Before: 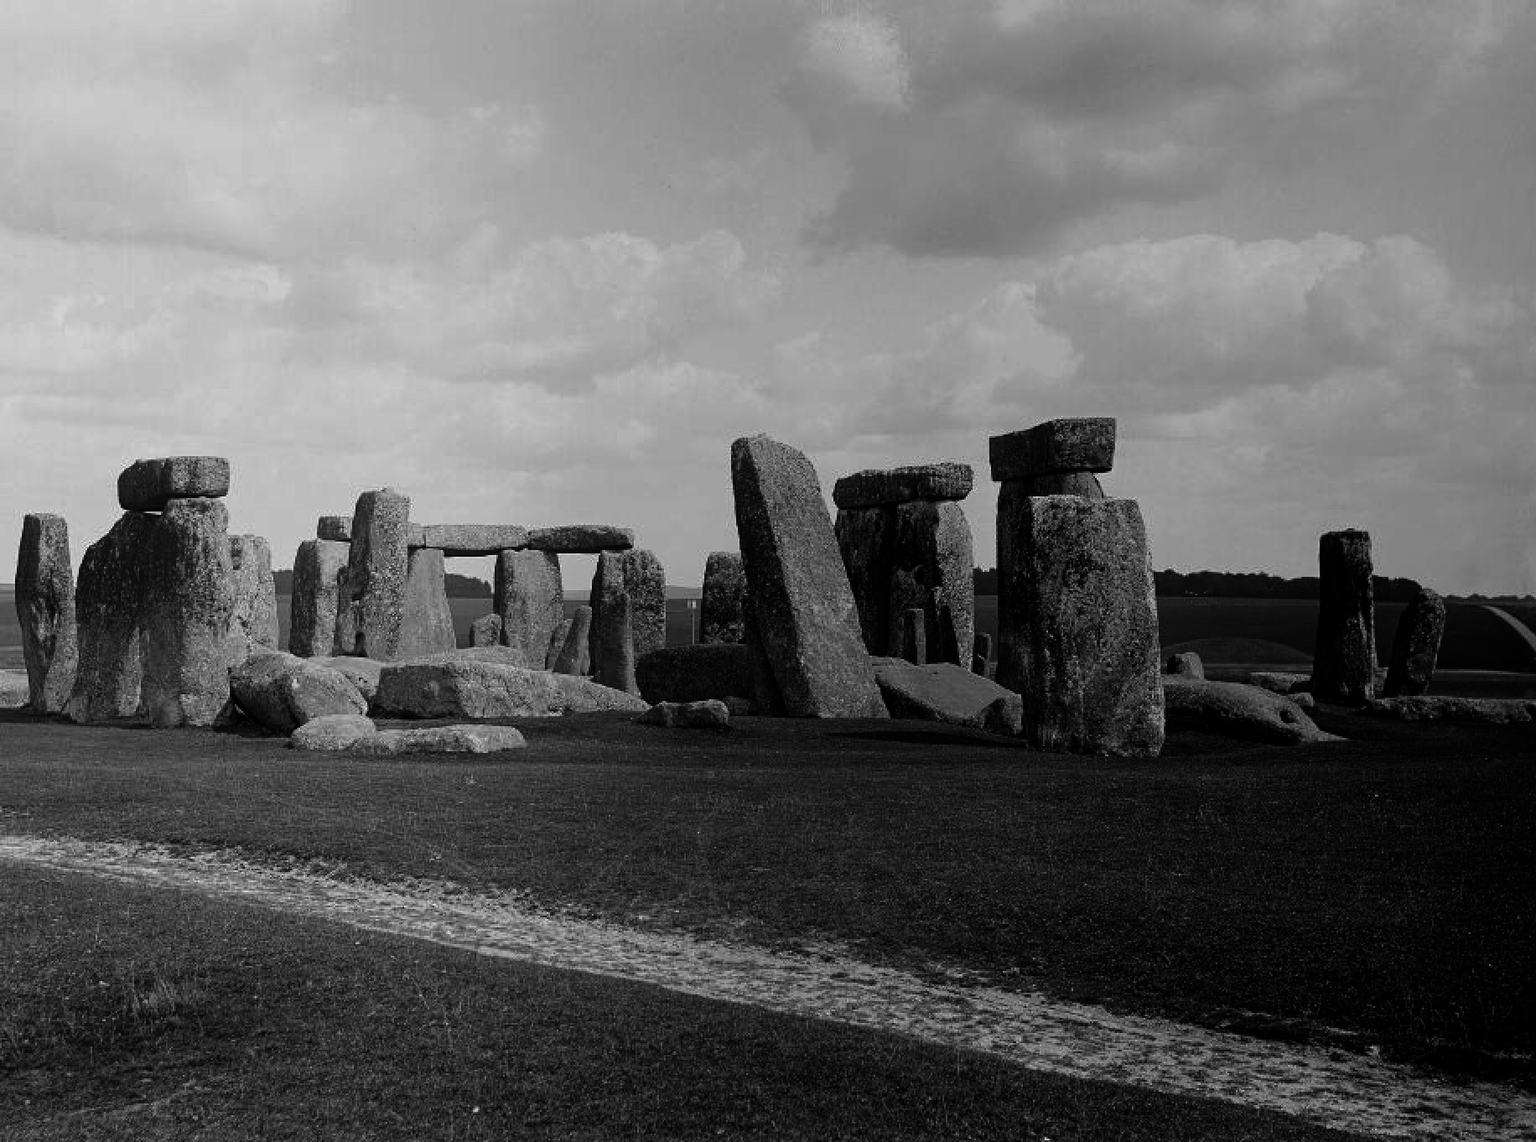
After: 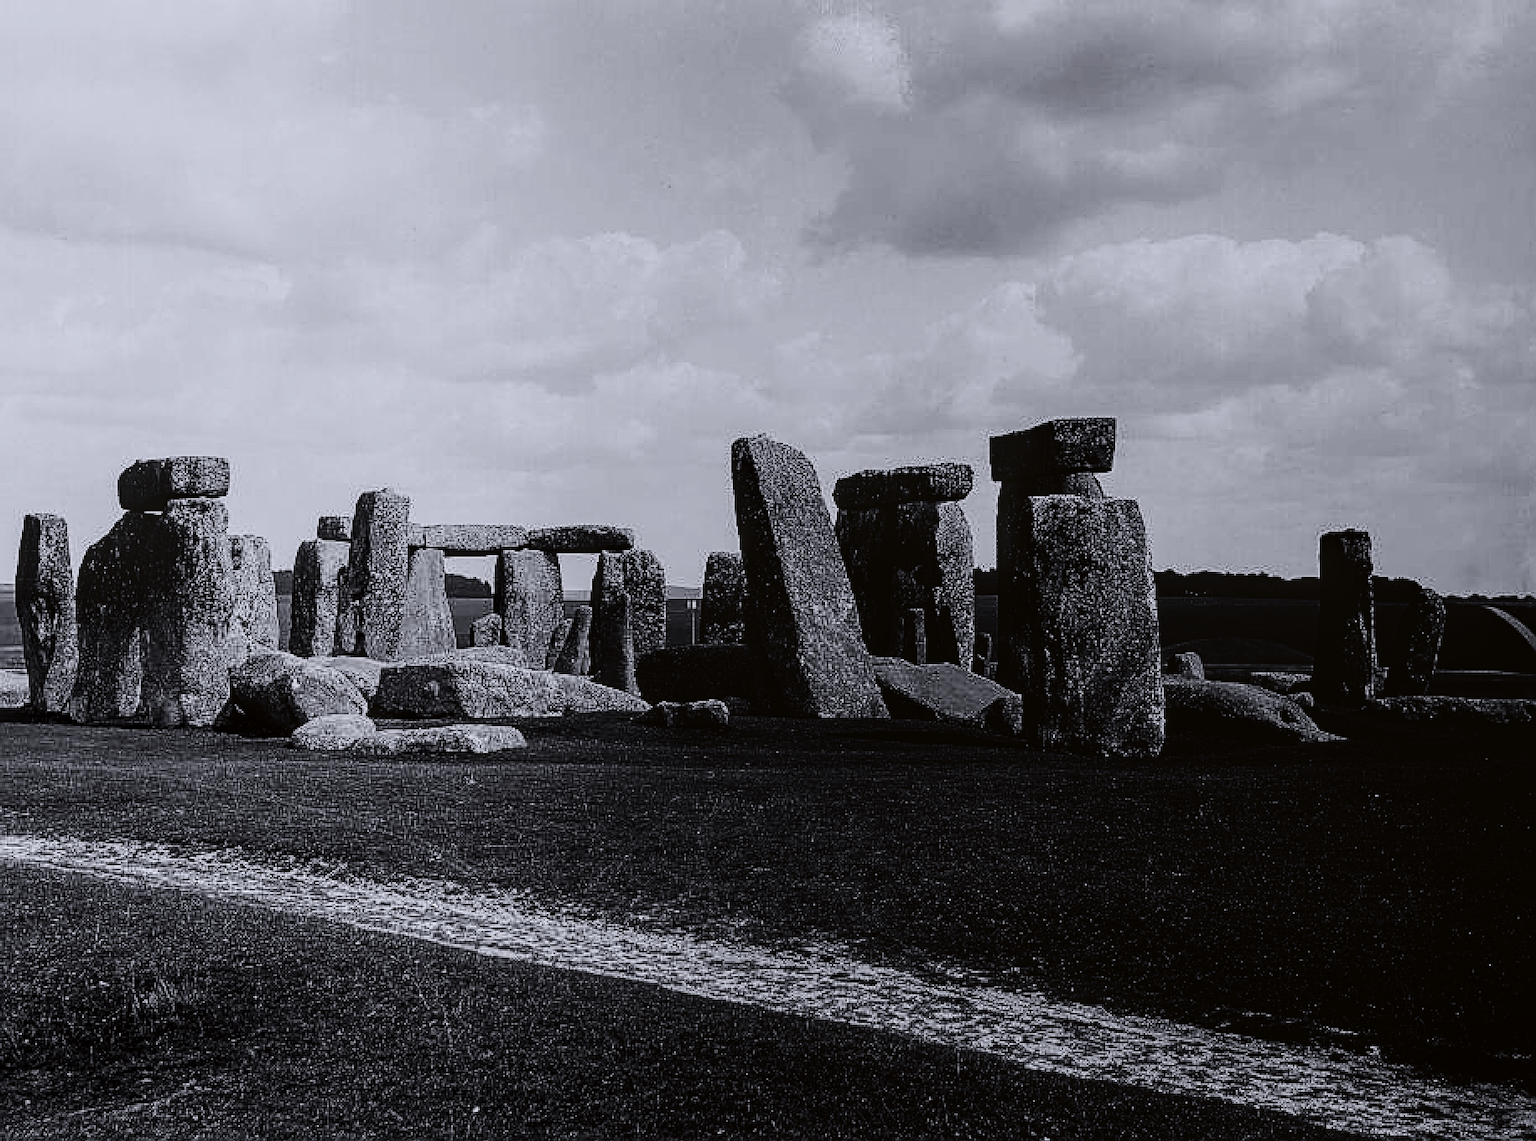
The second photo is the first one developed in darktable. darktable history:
contrast brightness saturation: contrast 0.135, brightness -0.055, saturation 0.162
local contrast: on, module defaults
sharpen: amount 0.894
filmic rgb: black relative exposure -7.65 EV, white relative exposure 4.56 EV, hardness 3.61, preserve chrominance max RGB, color science v6 (2022), contrast in shadows safe, contrast in highlights safe
exposure: black level correction -0.001, exposure 0.08 EV, compensate exposure bias true, compensate highlight preservation false
color calibration: illuminant as shot in camera, x 0.358, y 0.373, temperature 4628.91 K
tone curve: curves: ch0 [(0, 0.01) (0.052, 0.045) (0.136, 0.133) (0.29, 0.332) (0.453, 0.531) (0.676, 0.751) (0.89, 0.919) (1, 1)]; ch1 [(0, 0) (0.094, 0.081) (0.285, 0.299) (0.385, 0.403) (0.447, 0.429) (0.495, 0.496) (0.544, 0.552) (0.589, 0.612) (0.722, 0.728) (1, 1)]; ch2 [(0, 0) (0.257, 0.217) (0.43, 0.421) (0.498, 0.507) (0.531, 0.544) (0.56, 0.579) (0.625, 0.642) (1, 1)], color space Lab, independent channels, preserve colors none
color balance rgb: global offset › luminance 0.272%, perceptual saturation grading › global saturation 20%, perceptual saturation grading › highlights -25.902%, perceptual saturation grading › shadows 49.239%, contrast 14.865%
